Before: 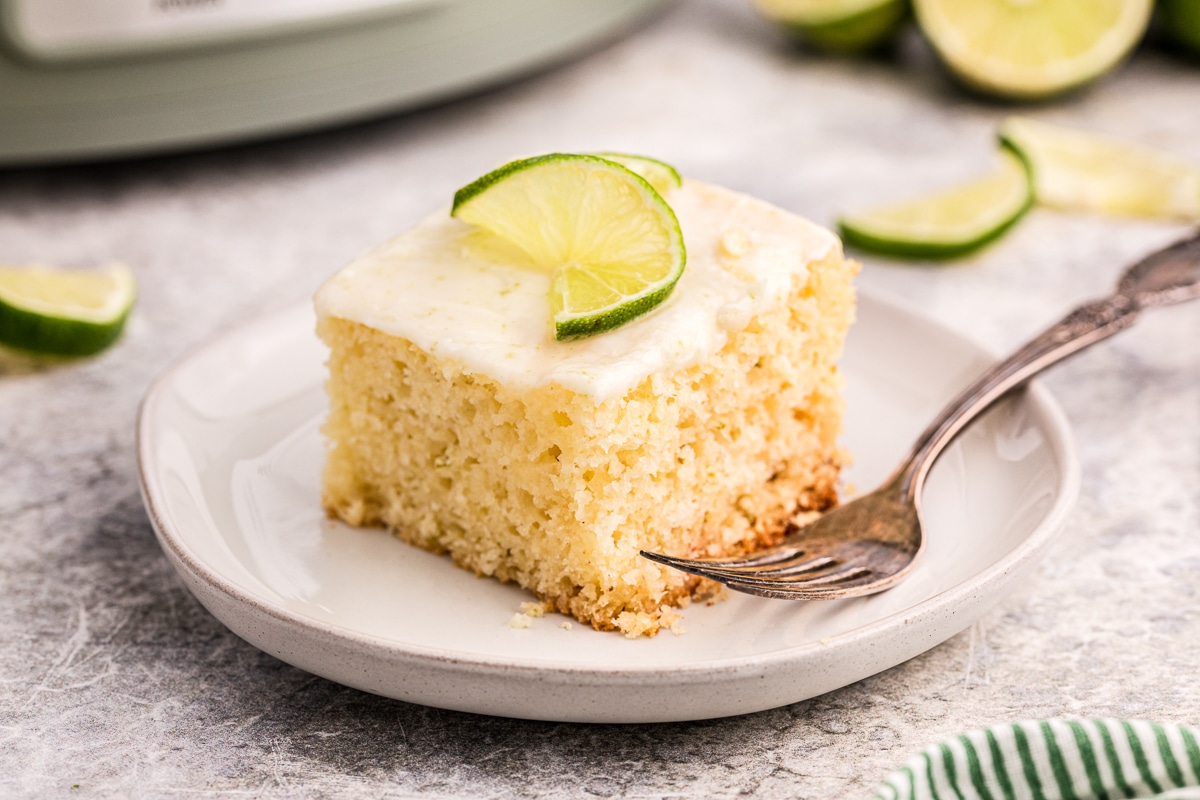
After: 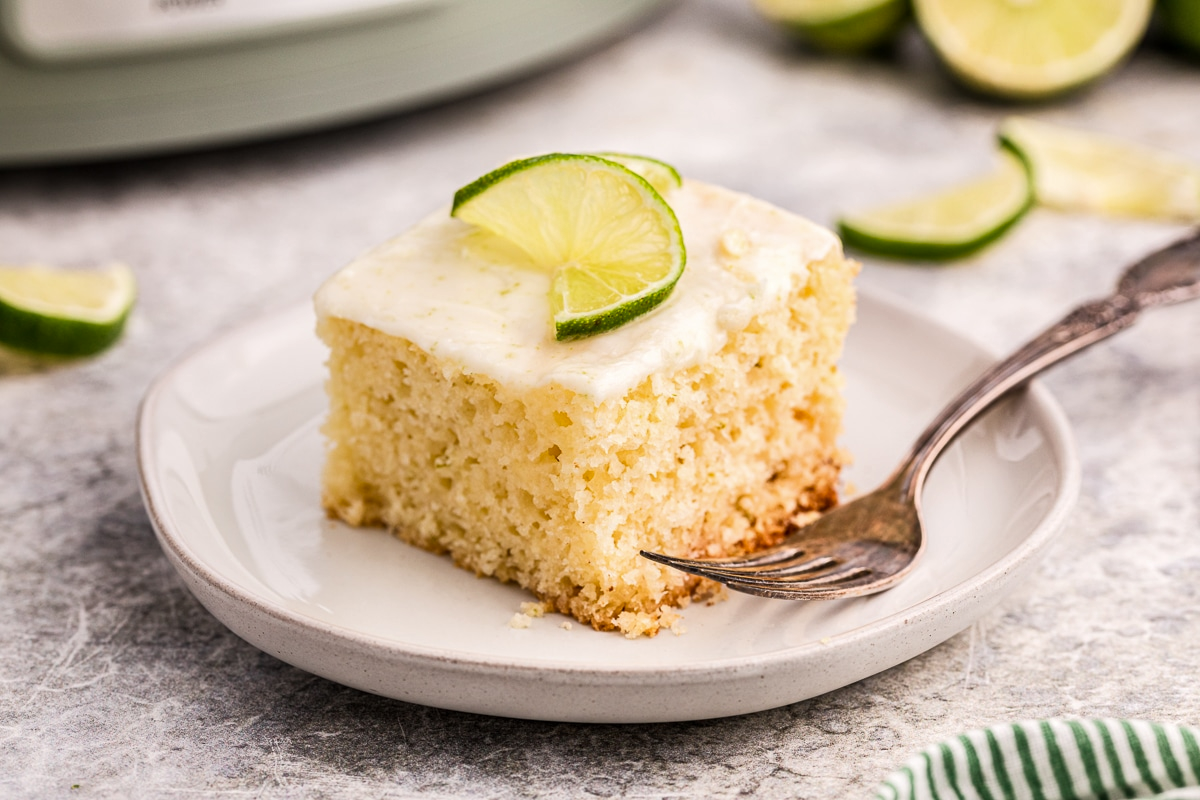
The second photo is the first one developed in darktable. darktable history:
shadows and highlights: shadows 29.78, highlights -30.27, low approximation 0.01, soften with gaussian
